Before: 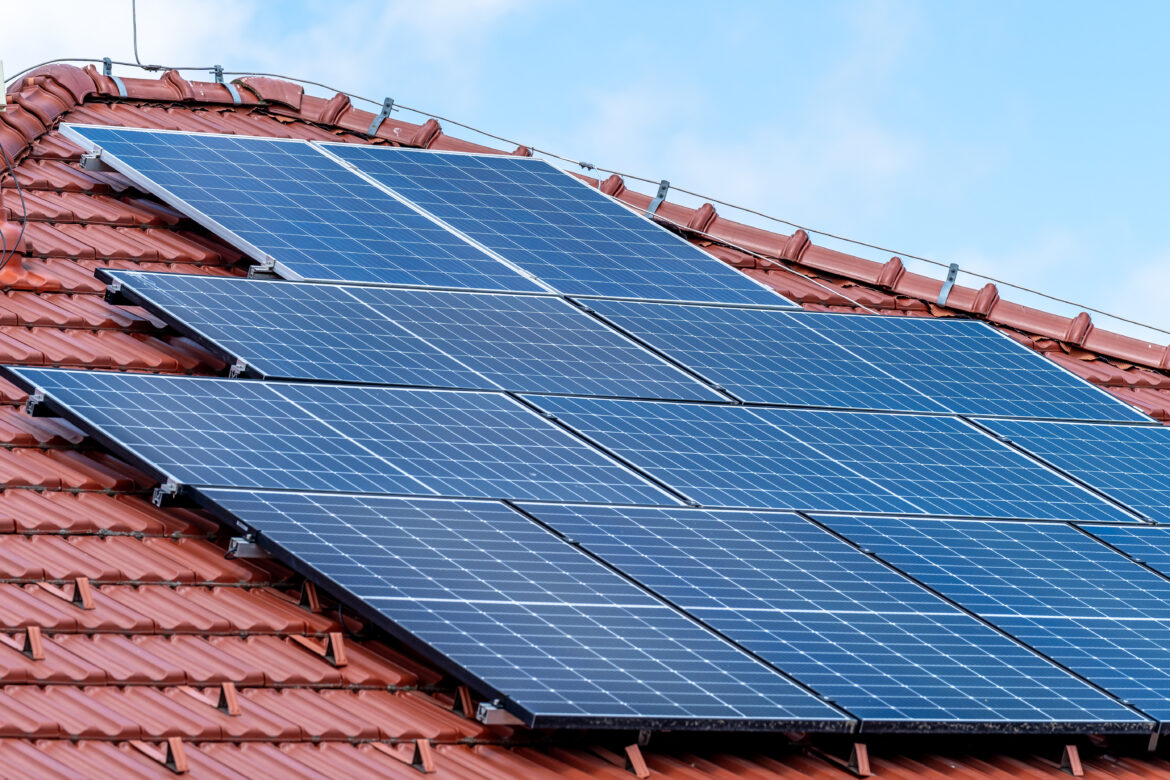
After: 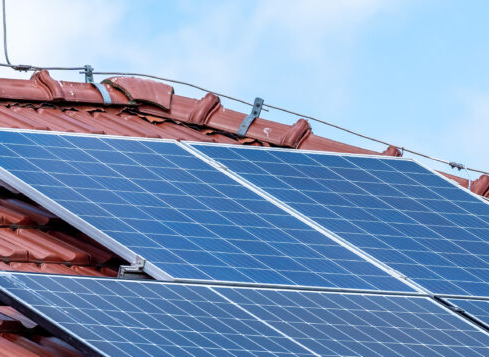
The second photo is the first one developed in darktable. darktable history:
crop and rotate: left 11.122%, top 0.11%, right 47.003%, bottom 54.092%
